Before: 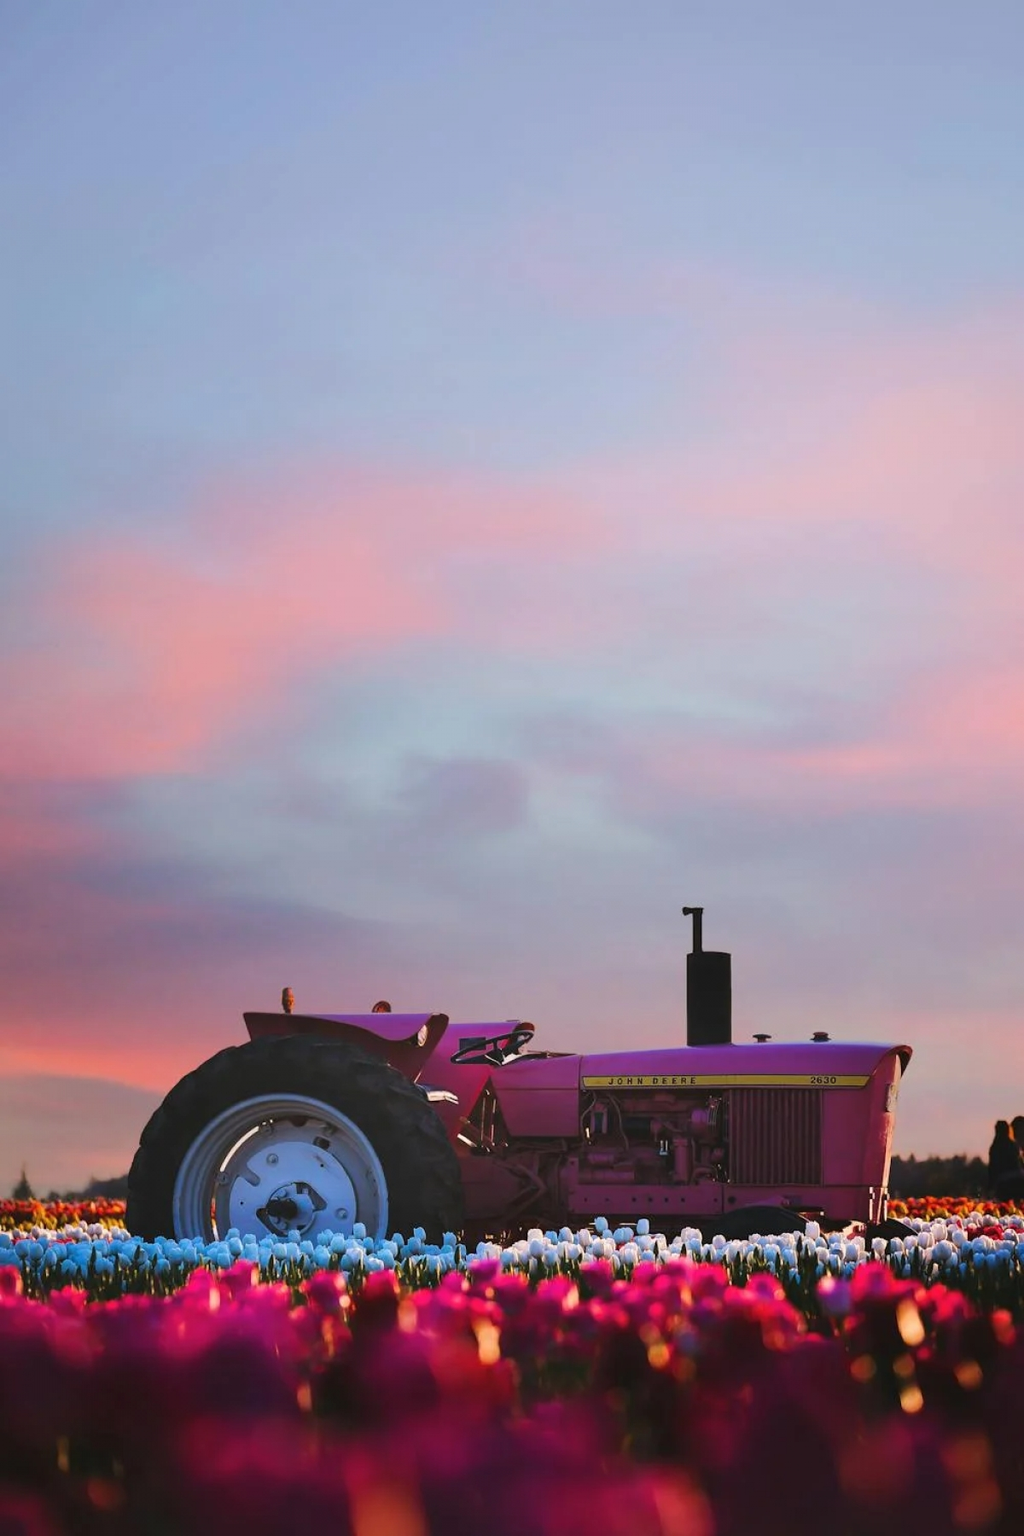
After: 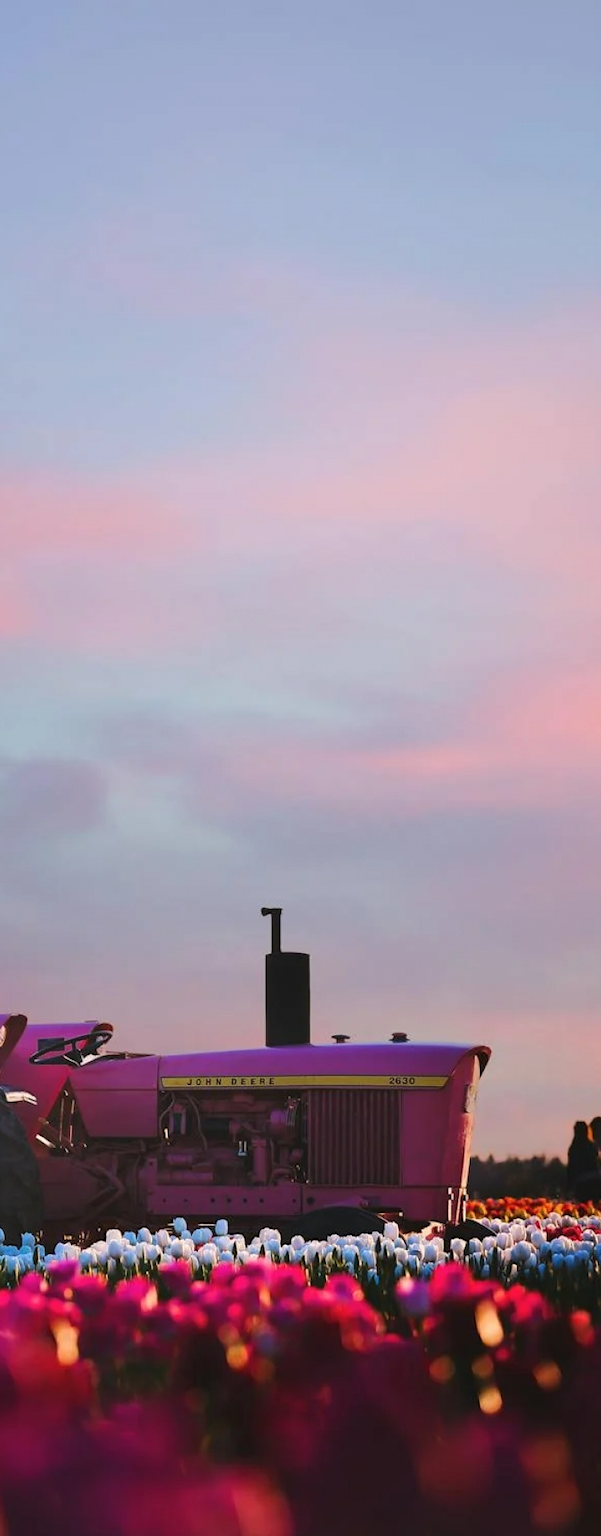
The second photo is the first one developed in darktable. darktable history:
crop: left 41.226%
